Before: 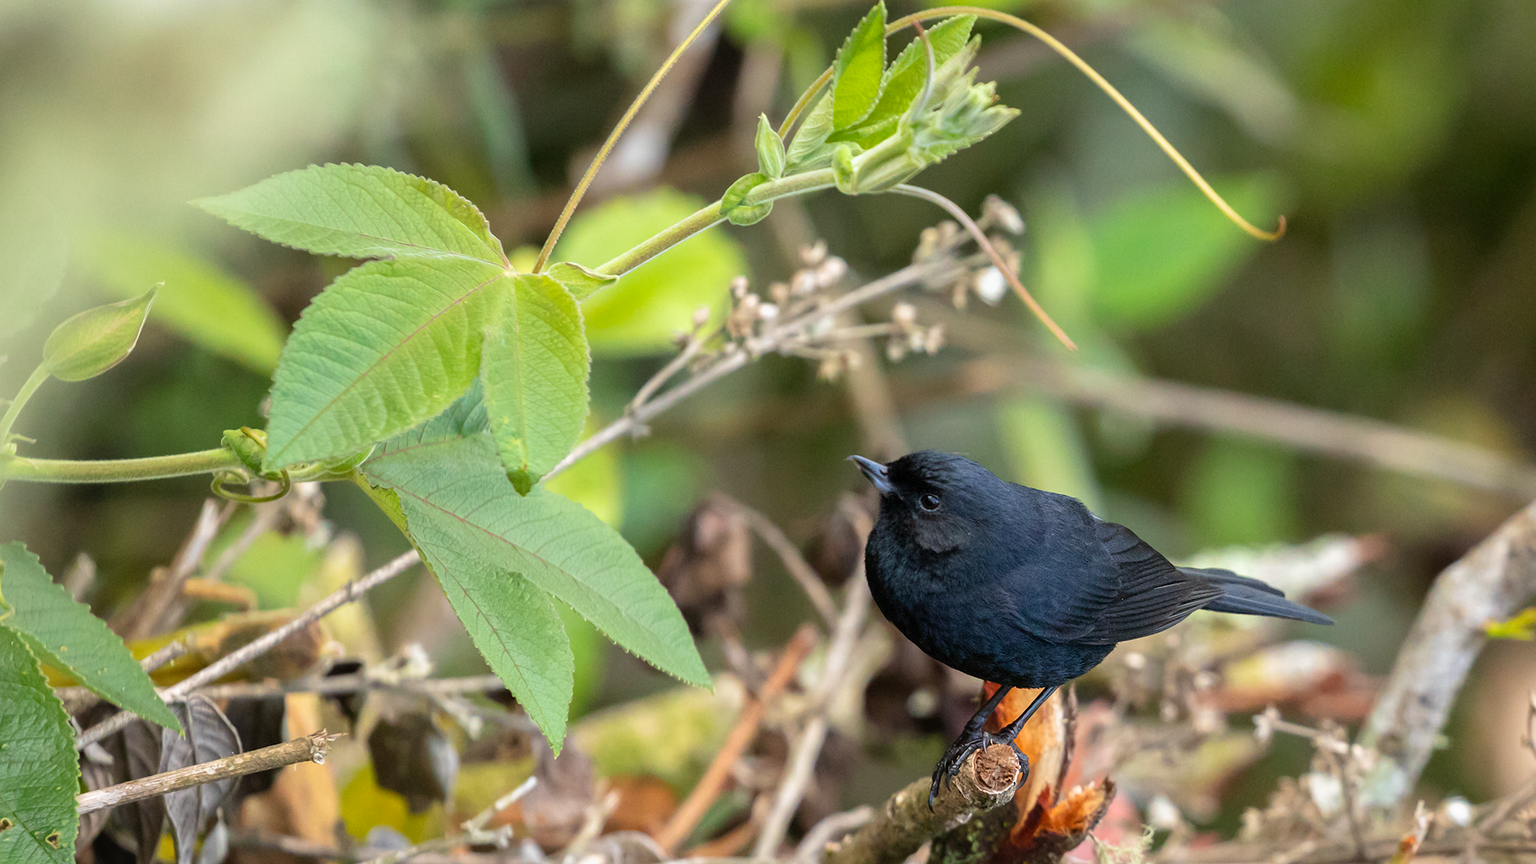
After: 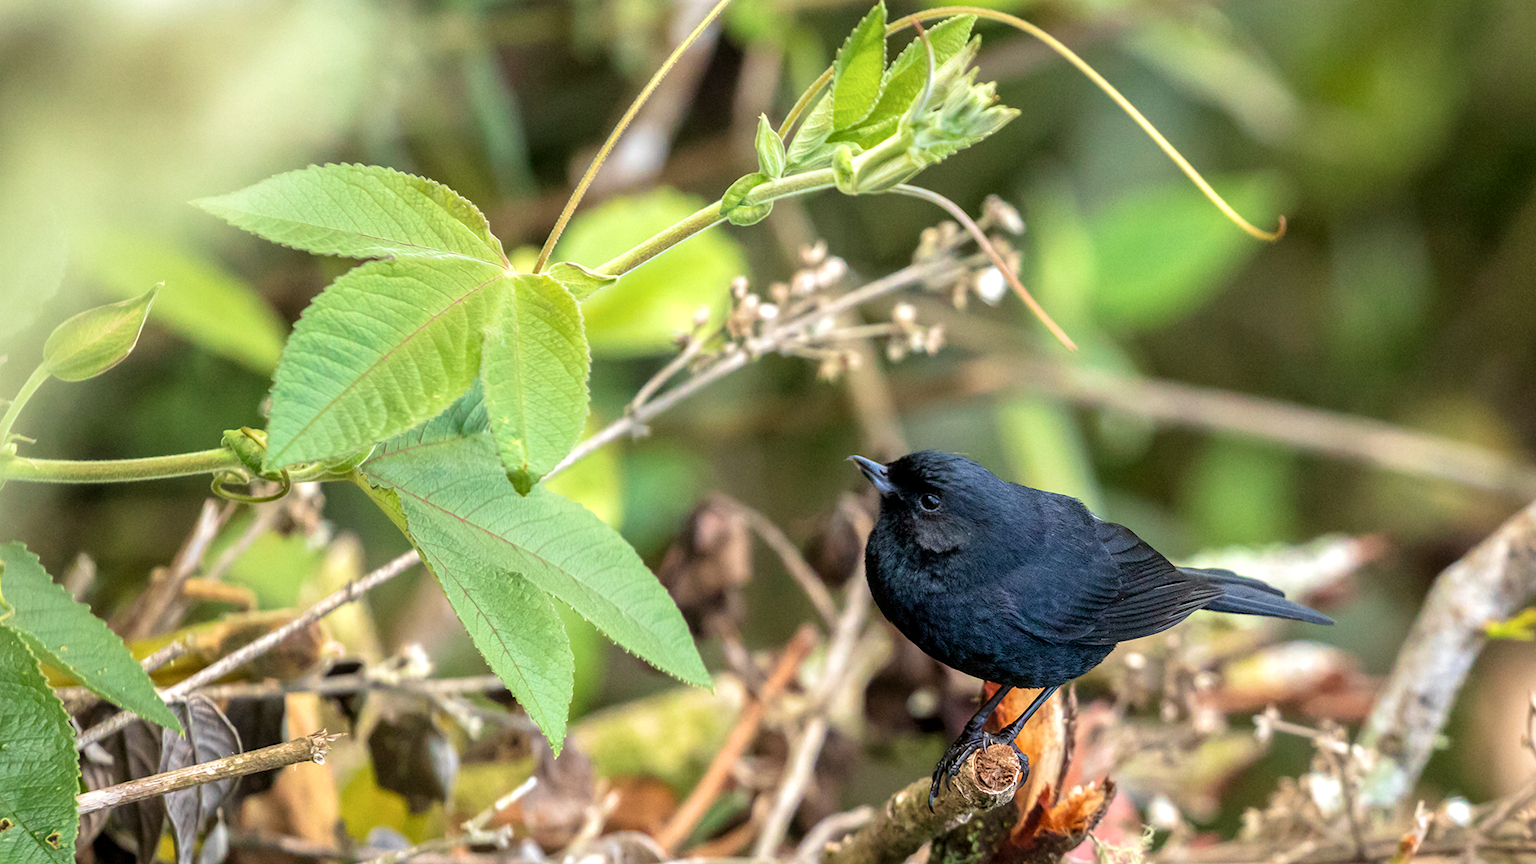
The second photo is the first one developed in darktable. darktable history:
exposure: black level correction 0.001, compensate highlight preservation false
shadows and highlights: radius 45.17, white point adjustment 6.47, compress 79.53%, shadows color adjustment 99.16%, highlights color adjustment 0.838%, soften with gaussian
velvia: on, module defaults
local contrast: on, module defaults
